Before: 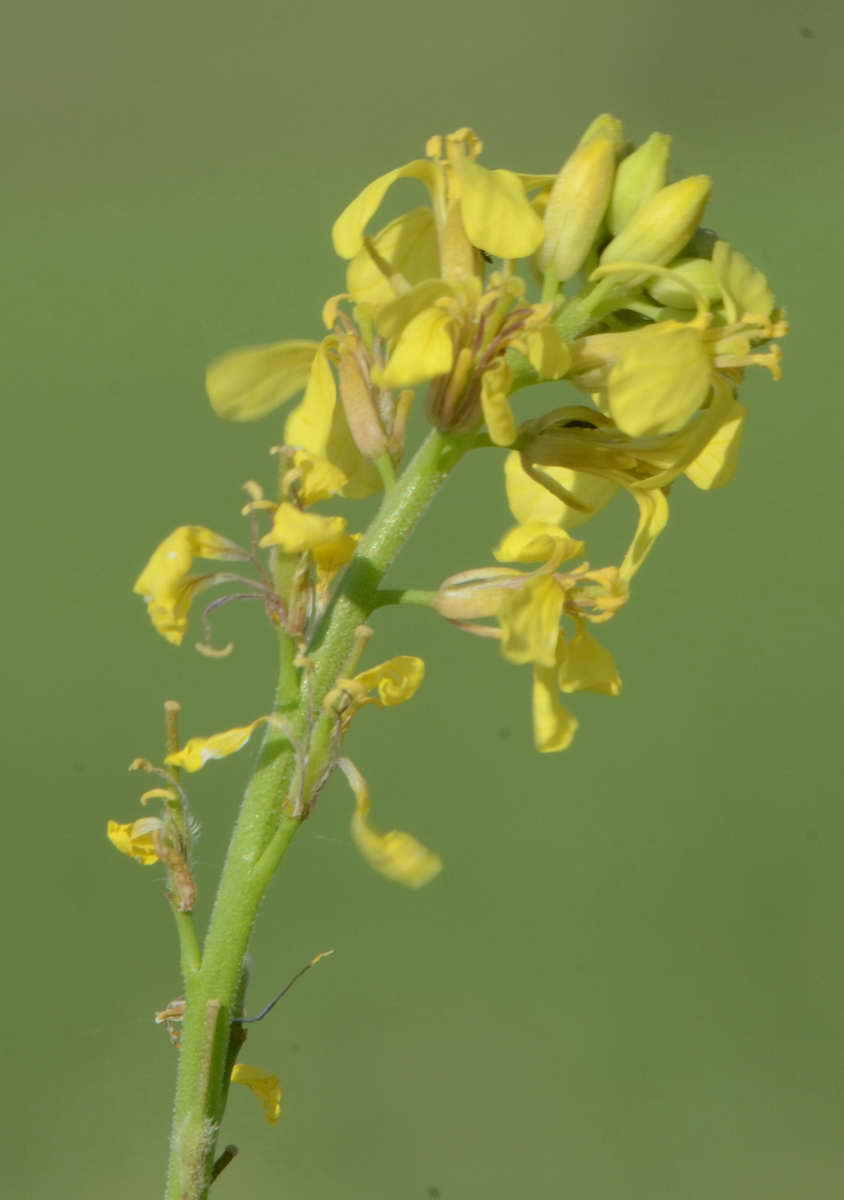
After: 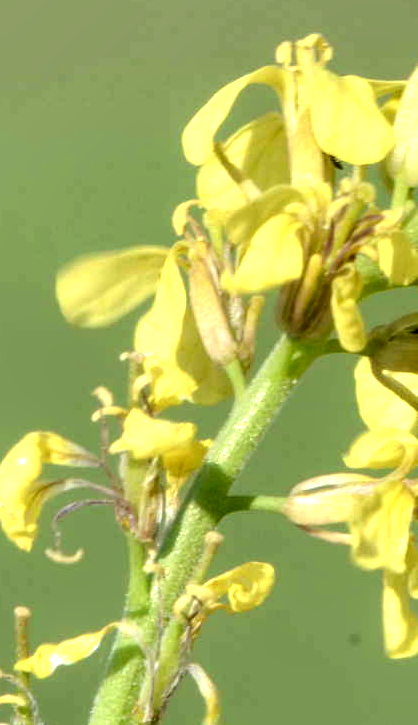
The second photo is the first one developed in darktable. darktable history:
tone equalizer: -8 EV -0.755 EV, -7 EV -0.71 EV, -6 EV -0.614 EV, -5 EV -0.406 EV, -3 EV 0.371 EV, -2 EV 0.6 EV, -1 EV 0.691 EV, +0 EV 0.769 EV
local contrast: highlights 22%, shadows 69%, detail 170%
crop: left 17.862%, top 7.844%, right 32.541%, bottom 31.722%
